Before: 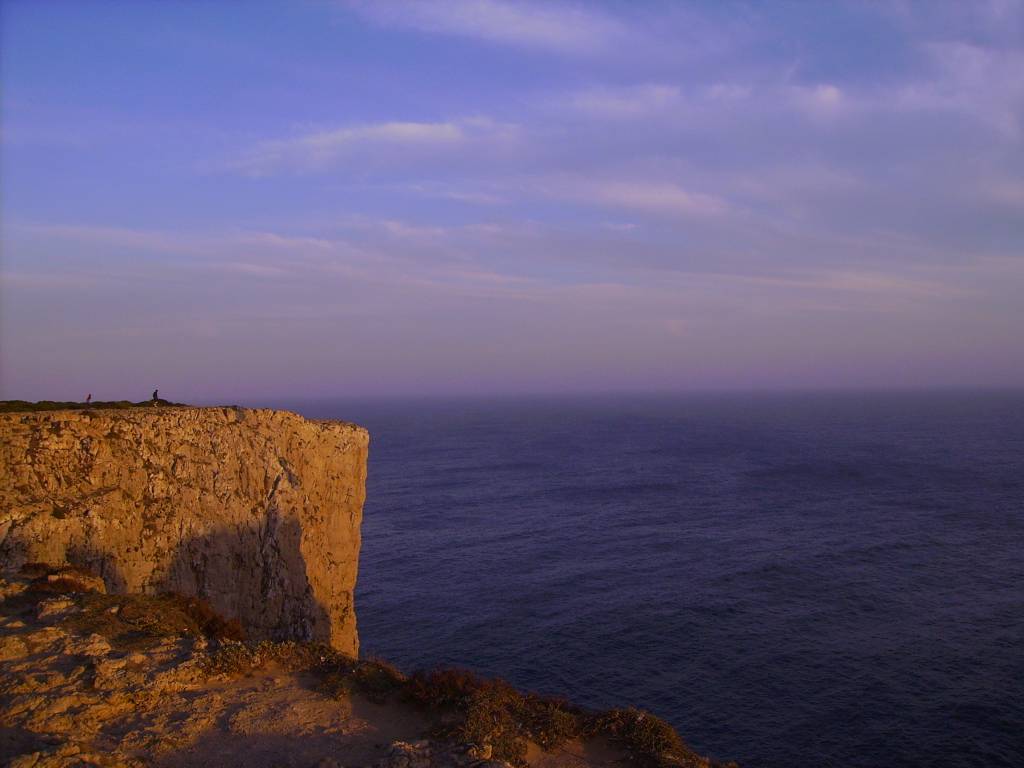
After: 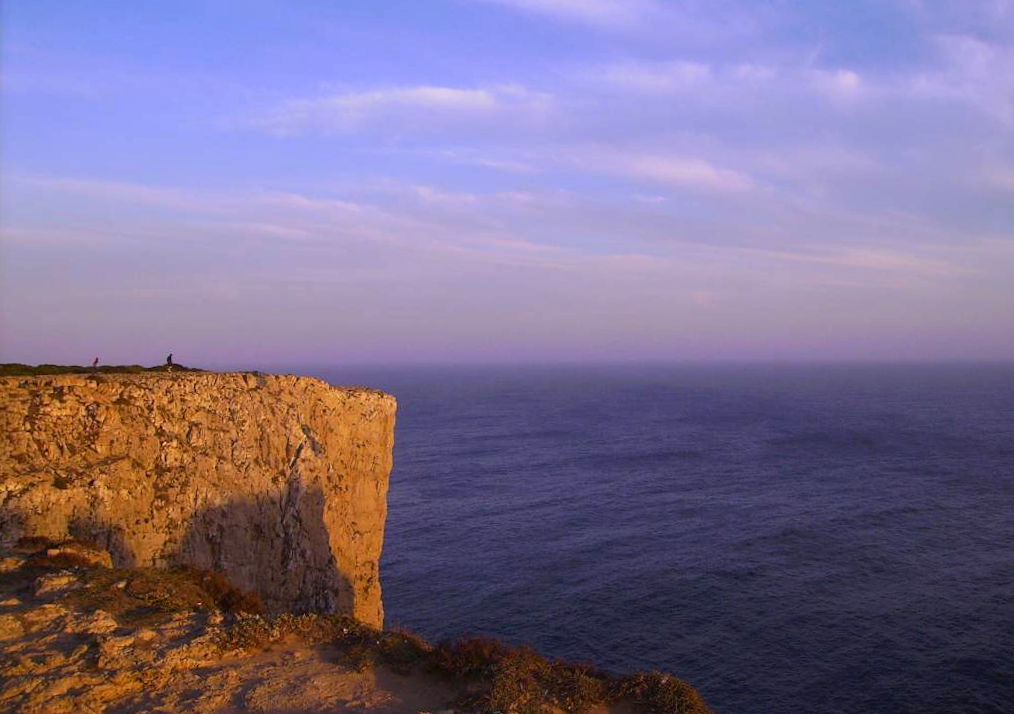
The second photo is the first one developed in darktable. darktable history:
rotate and perspective: rotation 0.679°, lens shift (horizontal) 0.136, crop left 0.009, crop right 0.991, crop top 0.078, crop bottom 0.95
exposure: exposure 0.64 EV, compensate highlight preservation false
